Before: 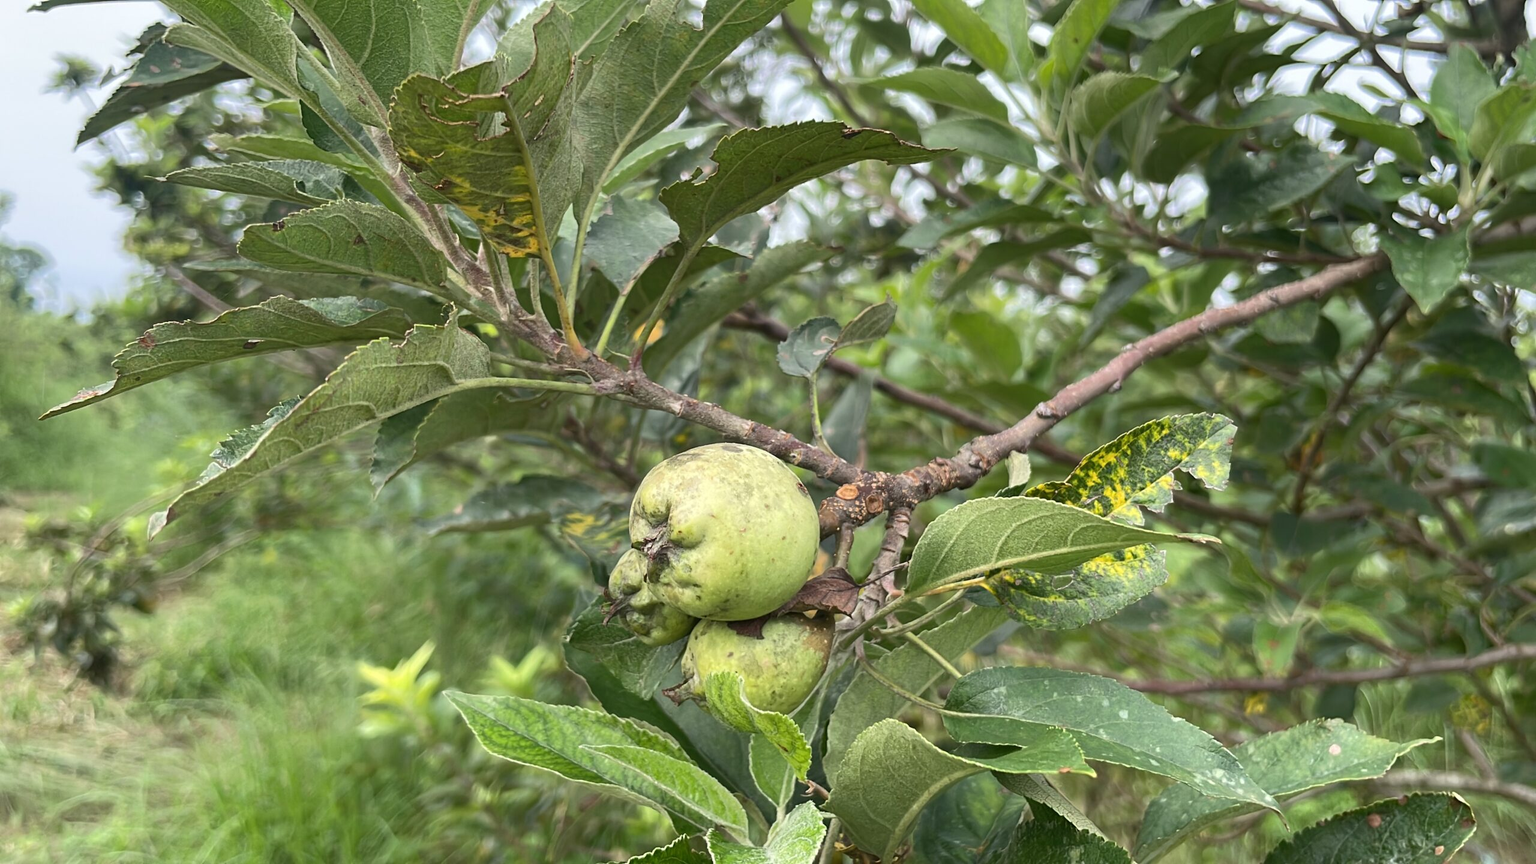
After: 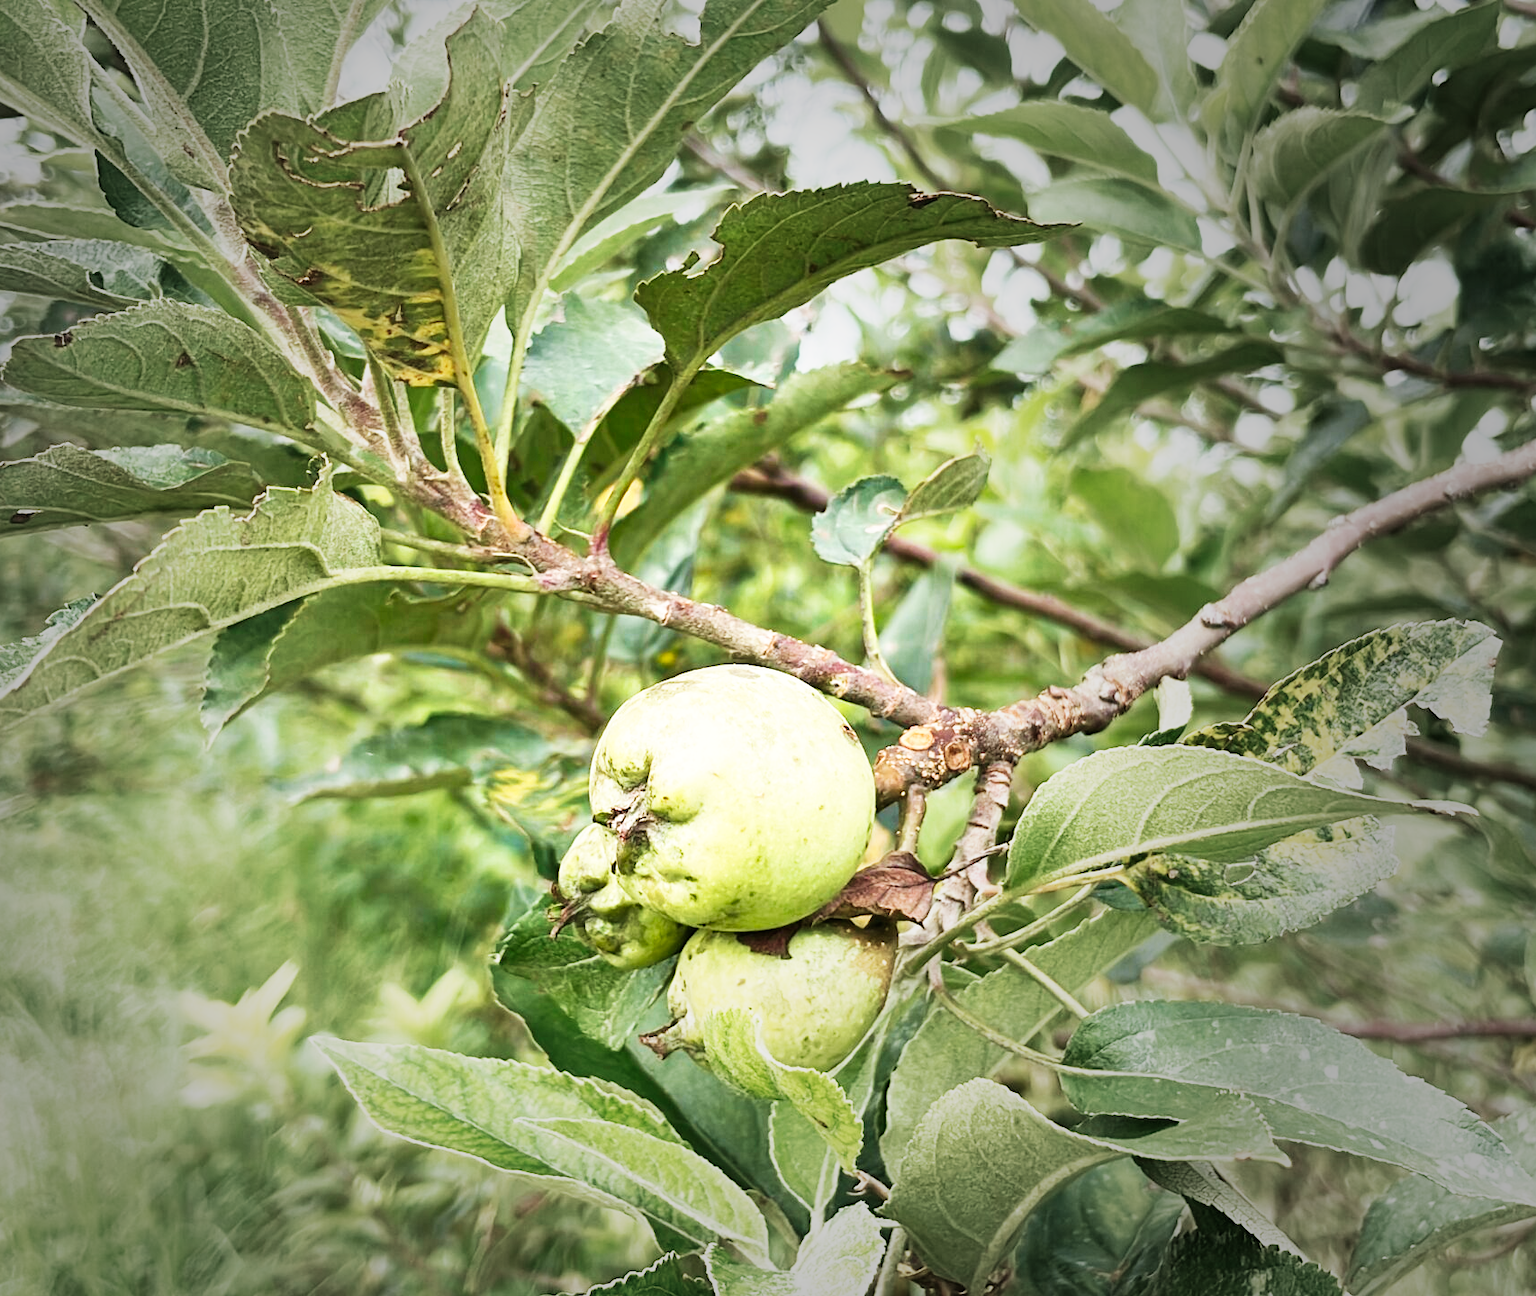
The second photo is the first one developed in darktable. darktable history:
base curve: curves: ch0 [(0, 0) (0.007, 0.004) (0.027, 0.03) (0.046, 0.07) (0.207, 0.54) (0.442, 0.872) (0.673, 0.972) (1, 1)], preserve colors none
velvia: strength 45%
crop: left 15.419%, right 17.914%
vignetting: fall-off start 33.76%, fall-off radius 64.94%, brightness -0.575, center (-0.12, -0.002), width/height ratio 0.959
